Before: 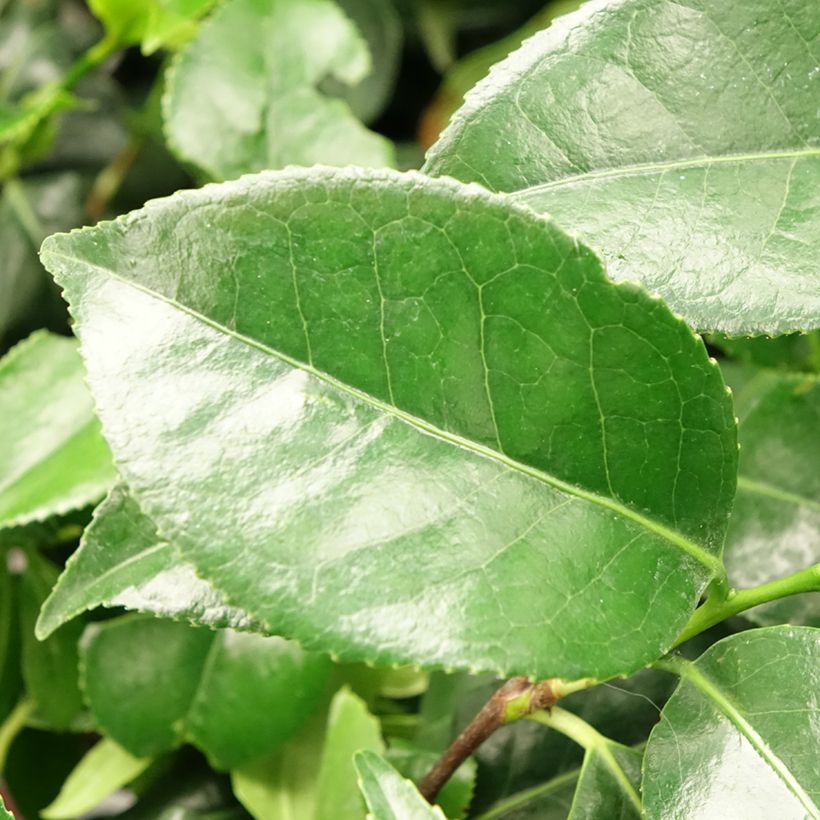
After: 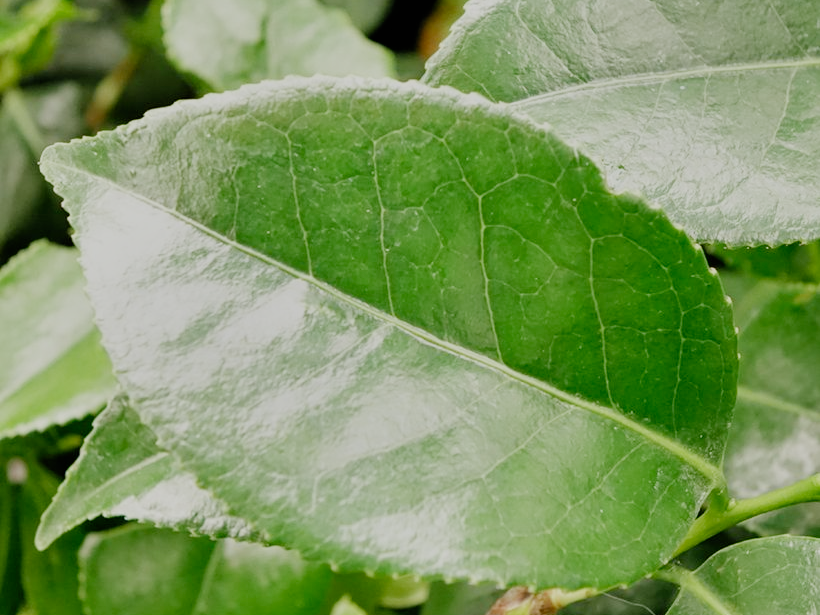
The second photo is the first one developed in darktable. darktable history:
filmic rgb: black relative exposure -7.39 EV, white relative exposure 5.07 EV, hardness 3.21, preserve chrominance no, color science v3 (2019), use custom middle-gray values true
shadows and highlights: shadows 59.25, highlights -60.2, soften with gaussian
crop: top 11.064%, bottom 13.892%
